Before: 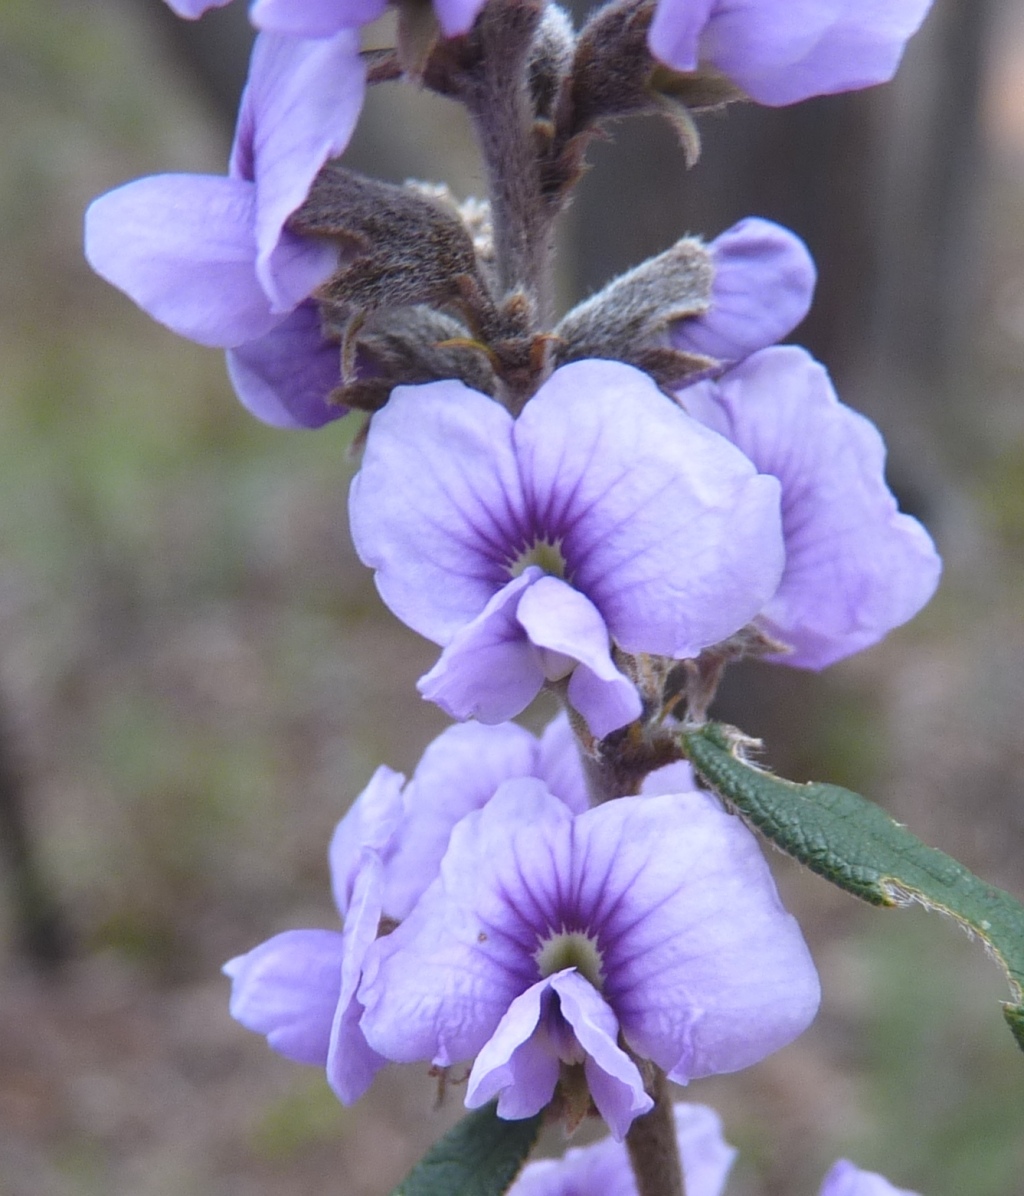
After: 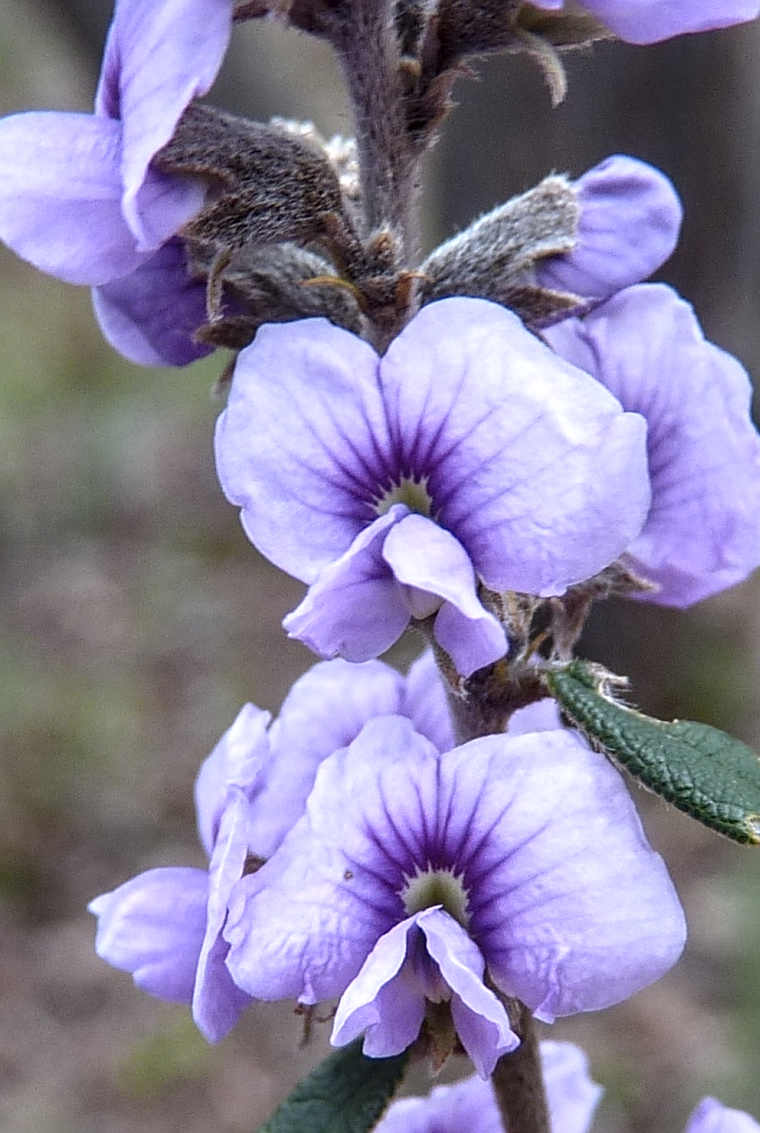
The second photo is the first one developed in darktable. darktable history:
crop and rotate: left 13.126%, top 5.235%, right 12.571%
tone equalizer: on, module defaults
local contrast: detail 150%
sharpen: on, module defaults
contrast brightness saturation: contrast 0.075, saturation 0.017
shadows and highlights: shadows 32.02, highlights -32.82, soften with gaussian
